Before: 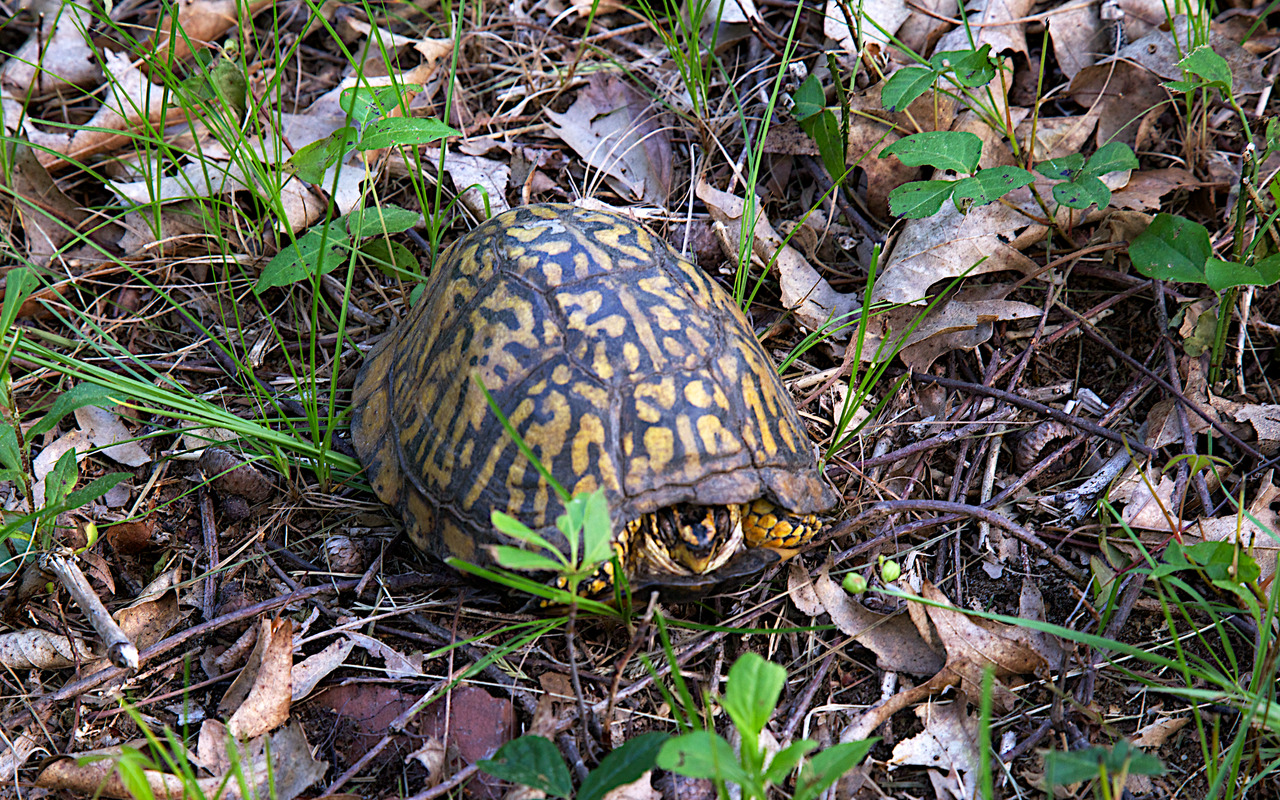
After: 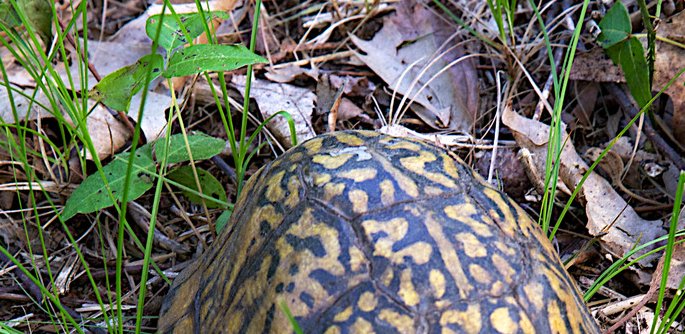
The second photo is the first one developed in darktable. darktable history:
crop: left 15.219%, top 9.208%, right 31.224%, bottom 48.974%
tone equalizer: edges refinement/feathering 500, mask exposure compensation -1.57 EV, preserve details no
